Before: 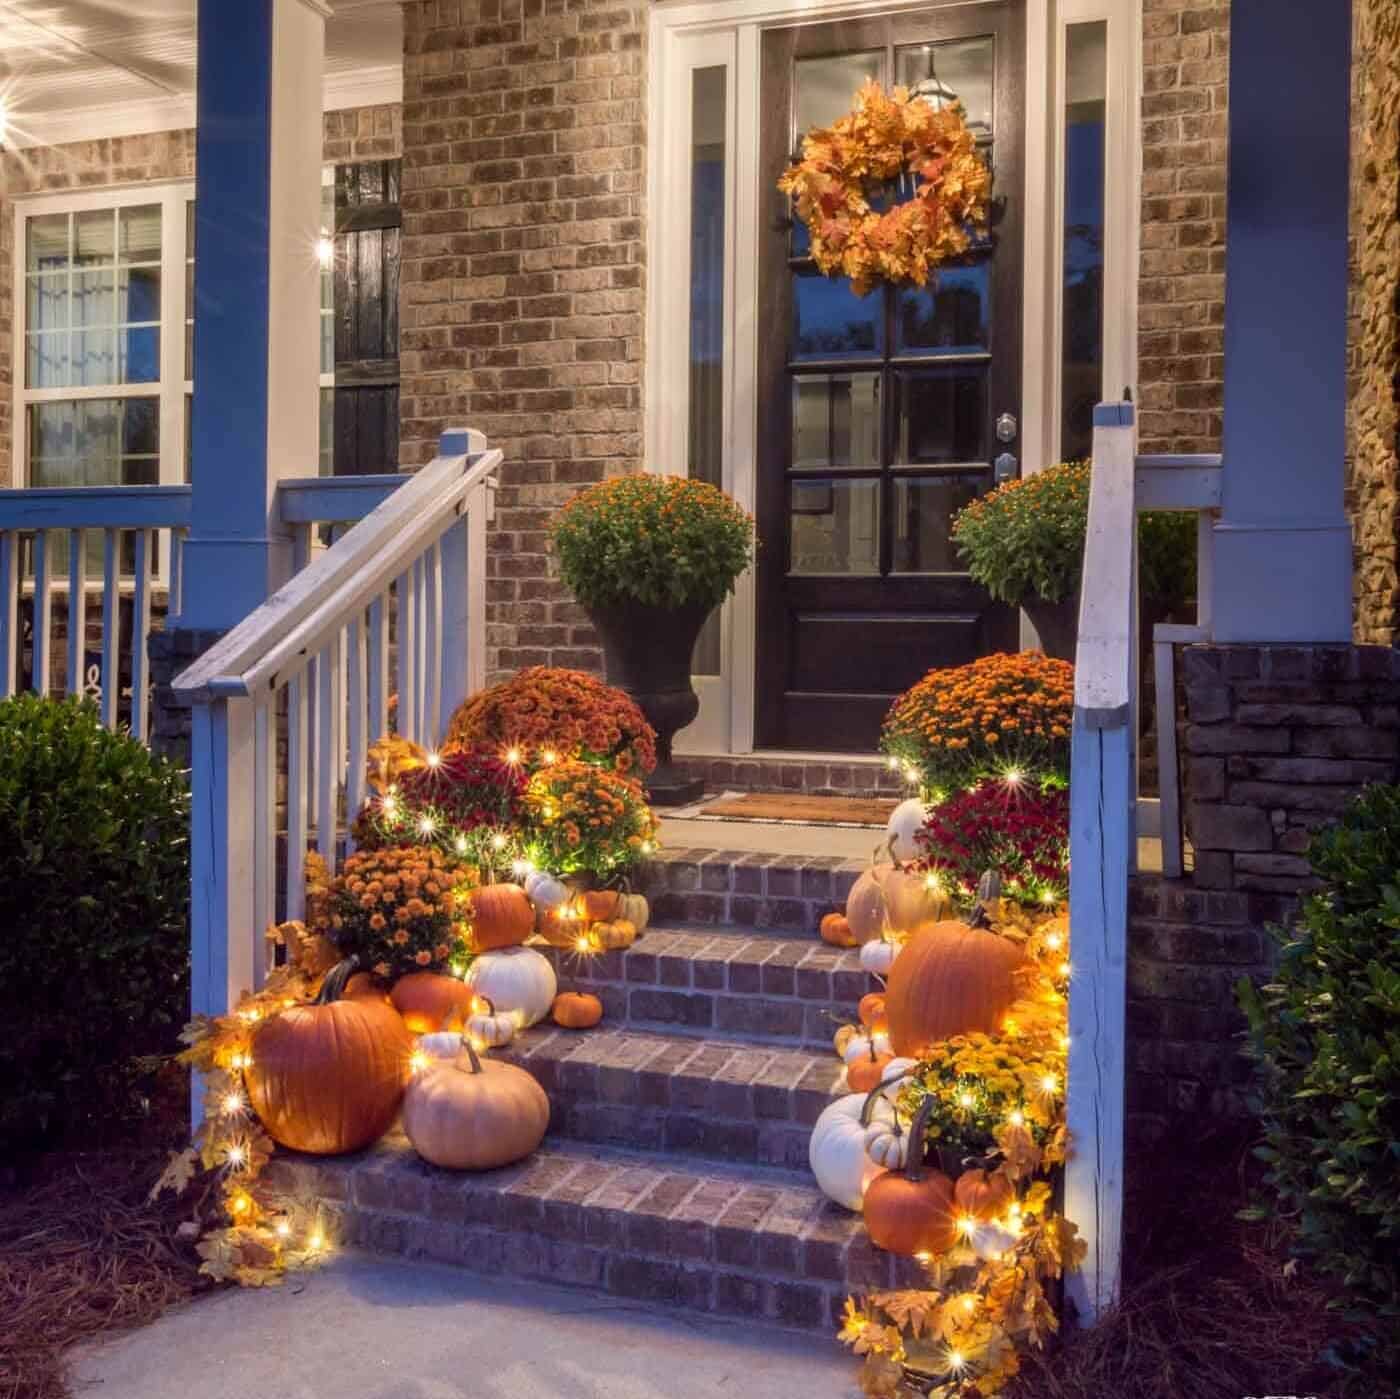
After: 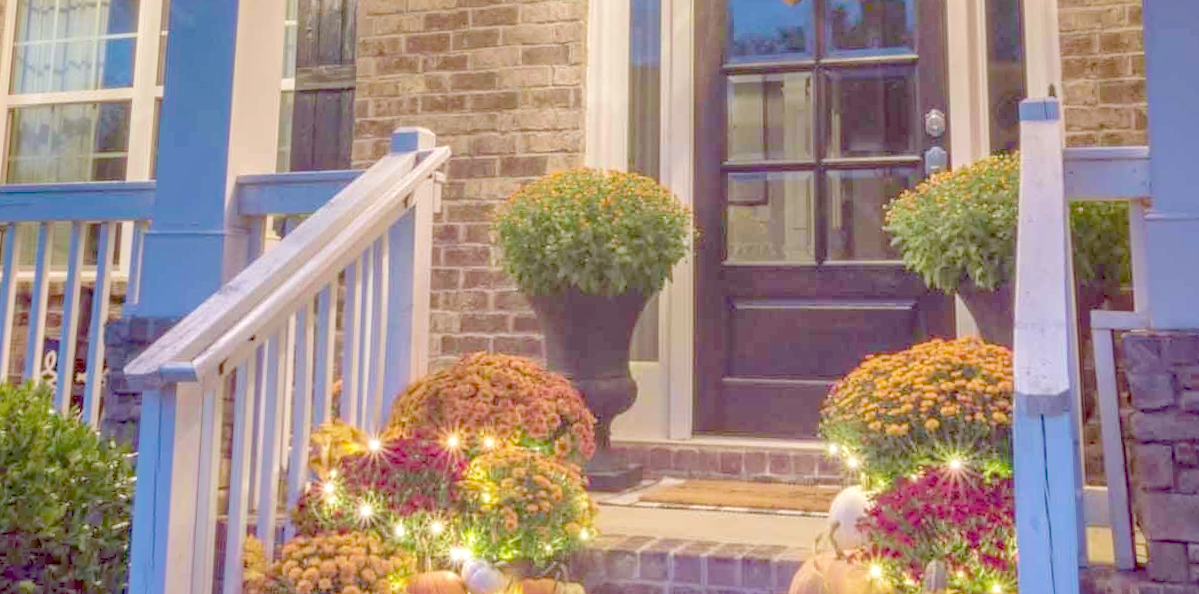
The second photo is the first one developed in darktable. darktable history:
crop: left 7.036%, top 18.398%, right 14.379%, bottom 40.043%
rotate and perspective: rotation 0.128°, lens shift (vertical) -0.181, lens shift (horizontal) -0.044, shear 0.001, automatic cropping off
shadows and highlights: on, module defaults
haze removal: on, module defaults
color balance rgb: perceptual saturation grading › global saturation 3.7%, global vibrance 5.56%, contrast 3.24%
velvia: strength 36.57%
